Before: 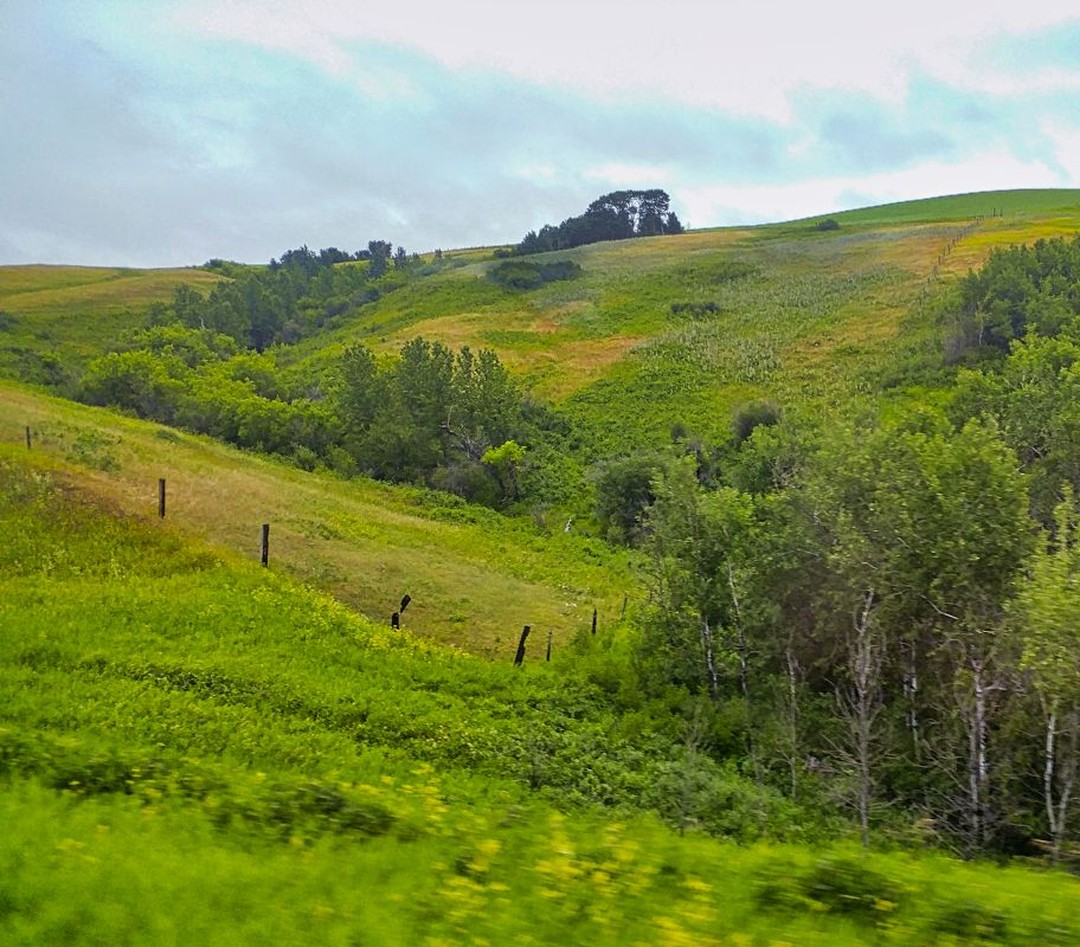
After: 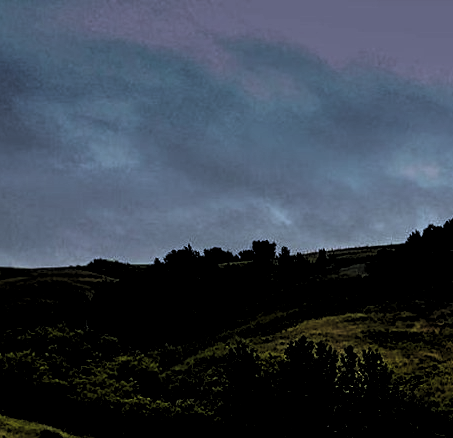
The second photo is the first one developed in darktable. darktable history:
levels: levels [0.514, 0.759, 1]
graduated density: hue 238.83°, saturation 50%
crop and rotate: left 10.817%, top 0.062%, right 47.194%, bottom 53.626%
velvia: strength 36.57%
